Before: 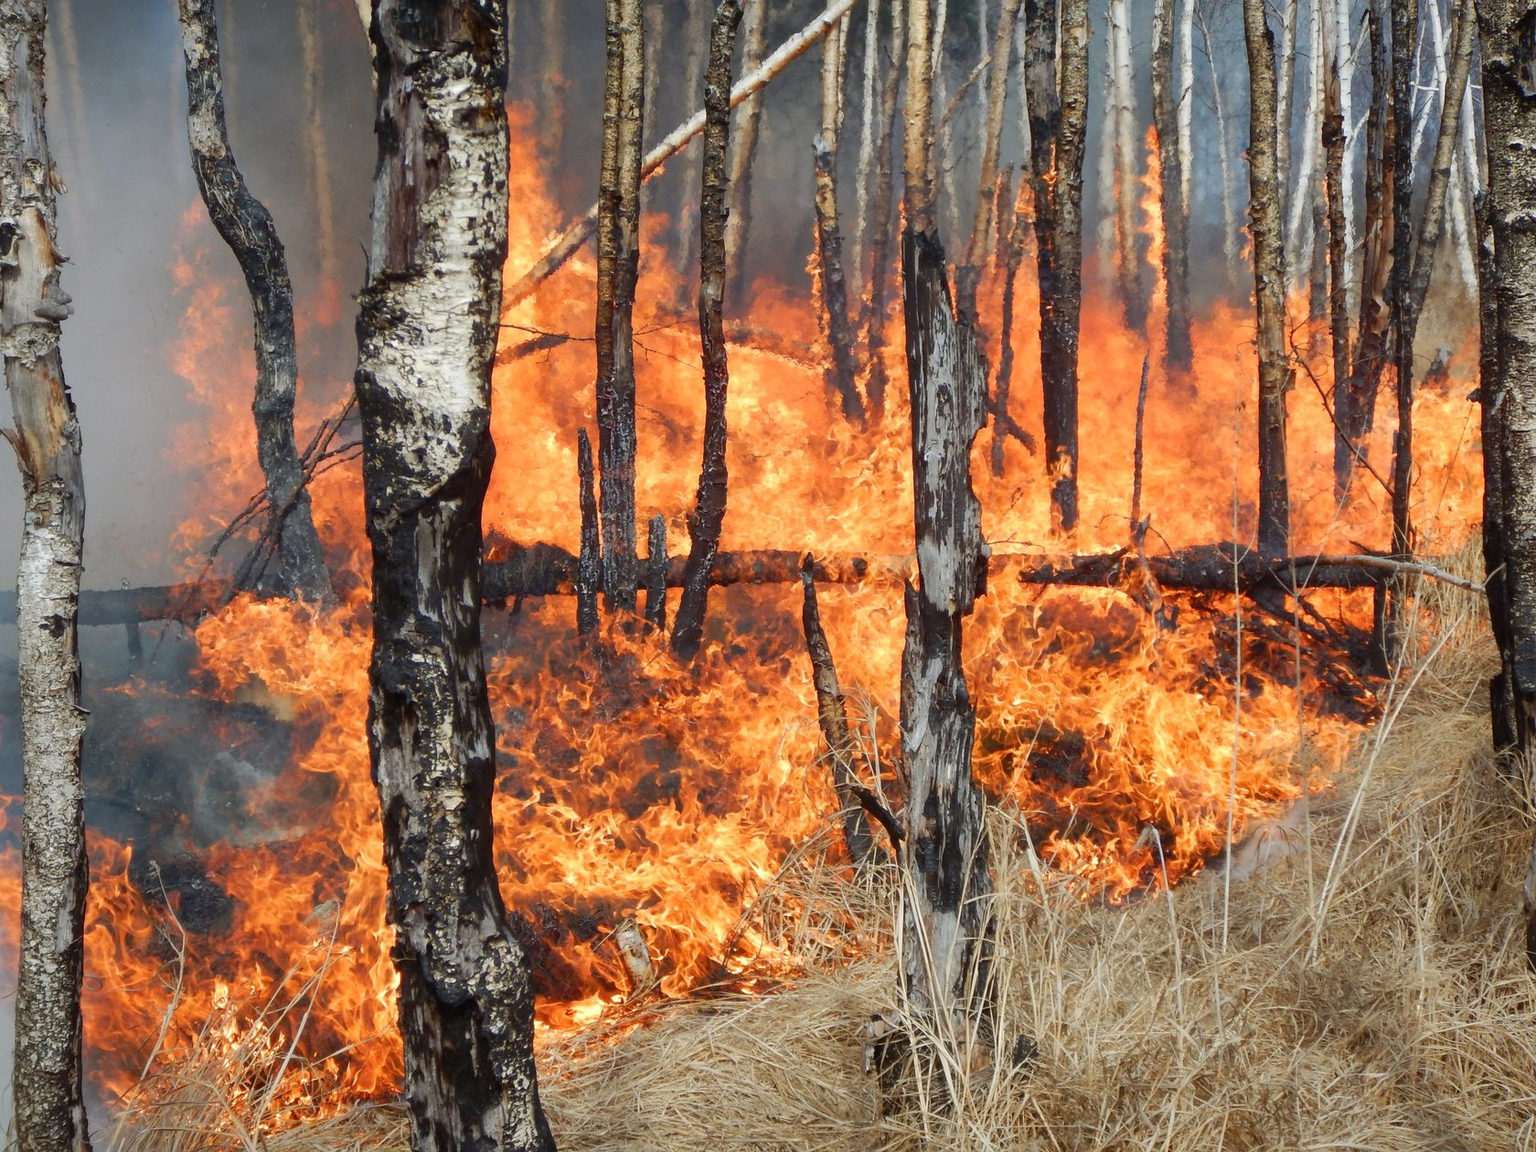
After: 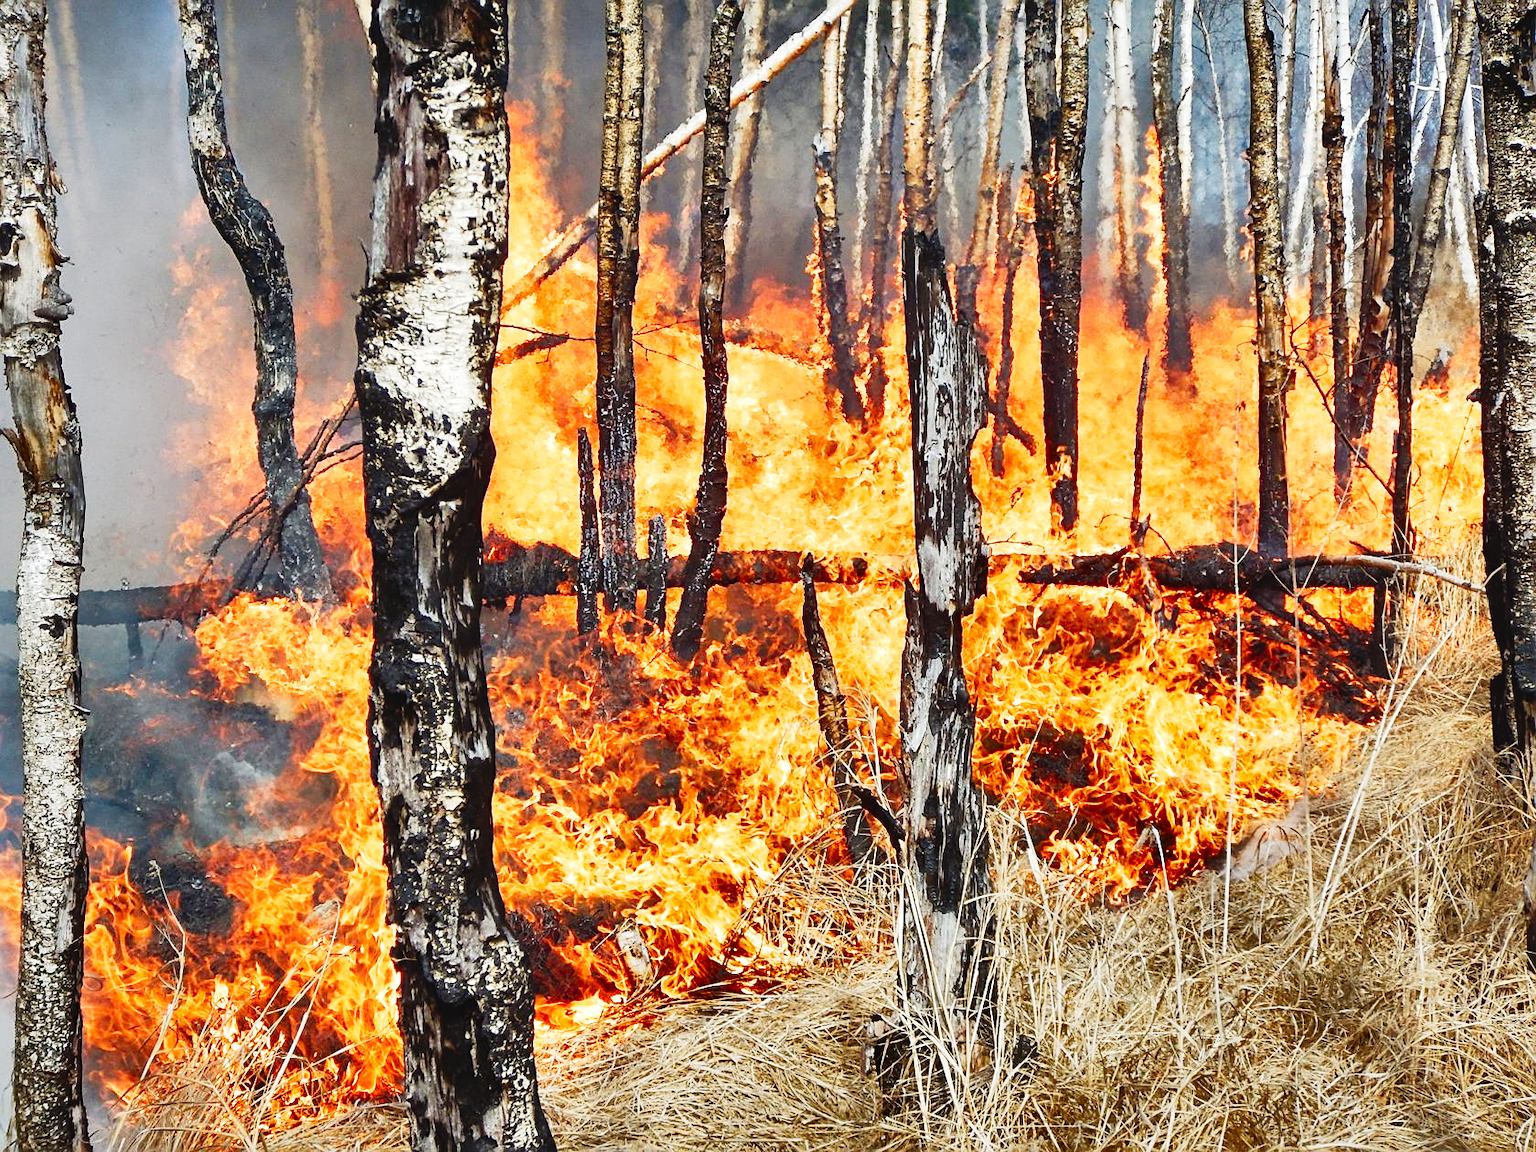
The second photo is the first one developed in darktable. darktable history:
tone curve: curves: ch0 [(0, 0.031) (0.139, 0.084) (0.311, 0.278) (0.495, 0.544) (0.718, 0.816) (0.841, 0.909) (1, 0.967)]; ch1 [(0, 0) (0.272, 0.249) (0.388, 0.385) (0.479, 0.456) (0.495, 0.497) (0.538, 0.55) (0.578, 0.595) (0.707, 0.778) (1, 1)]; ch2 [(0, 0) (0.125, 0.089) (0.353, 0.329) (0.443, 0.408) (0.502, 0.495) (0.56, 0.553) (0.608, 0.631) (1, 1)], preserve colors none
exposure: exposure 0.646 EV, compensate highlight preservation false
shadows and highlights: shadows 24.46, highlights -78.56, soften with gaussian
sharpen: on, module defaults
